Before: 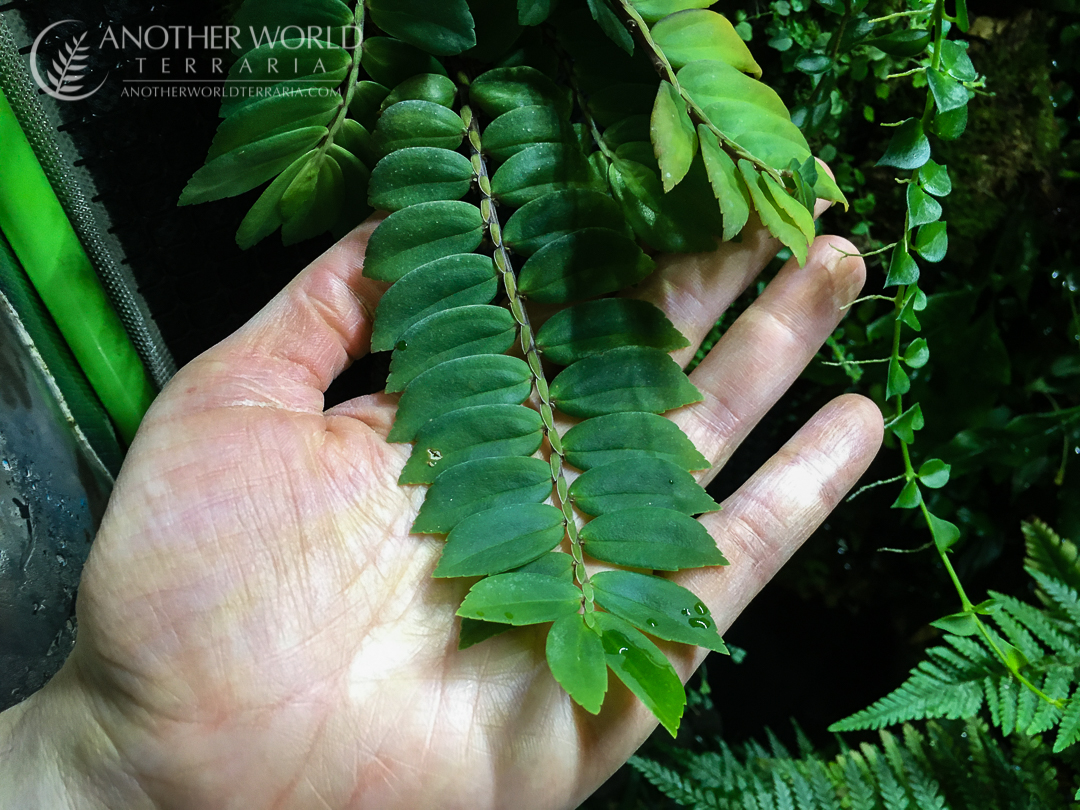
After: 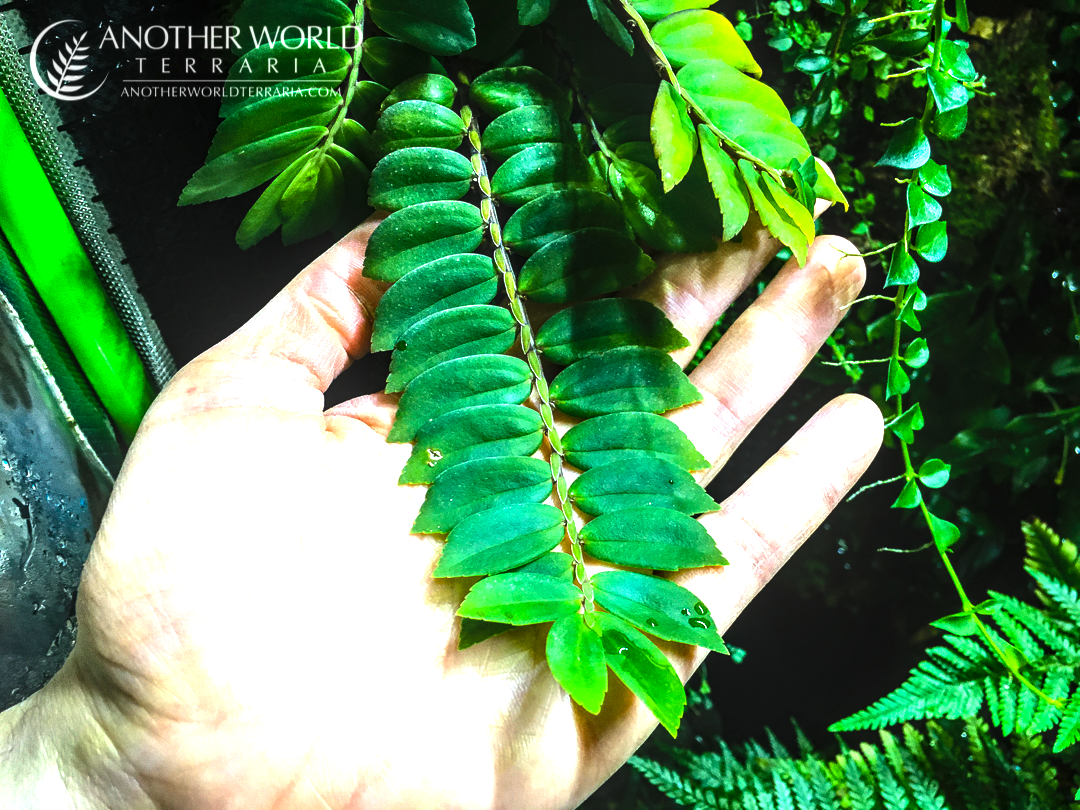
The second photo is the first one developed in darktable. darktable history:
local contrast: on, module defaults
color balance rgb: perceptual saturation grading › global saturation 20%, global vibrance 20%
exposure: black level correction 0, exposure 1 EV, compensate exposure bias true, compensate highlight preservation false
tone equalizer: -8 EV -0.75 EV, -7 EV -0.7 EV, -6 EV -0.6 EV, -5 EV -0.4 EV, -3 EV 0.4 EV, -2 EV 0.6 EV, -1 EV 0.7 EV, +0 EV 0.75 EV, edges refinement/feathering 500, mask exposure compensation -1.57 EV, preserve details no
